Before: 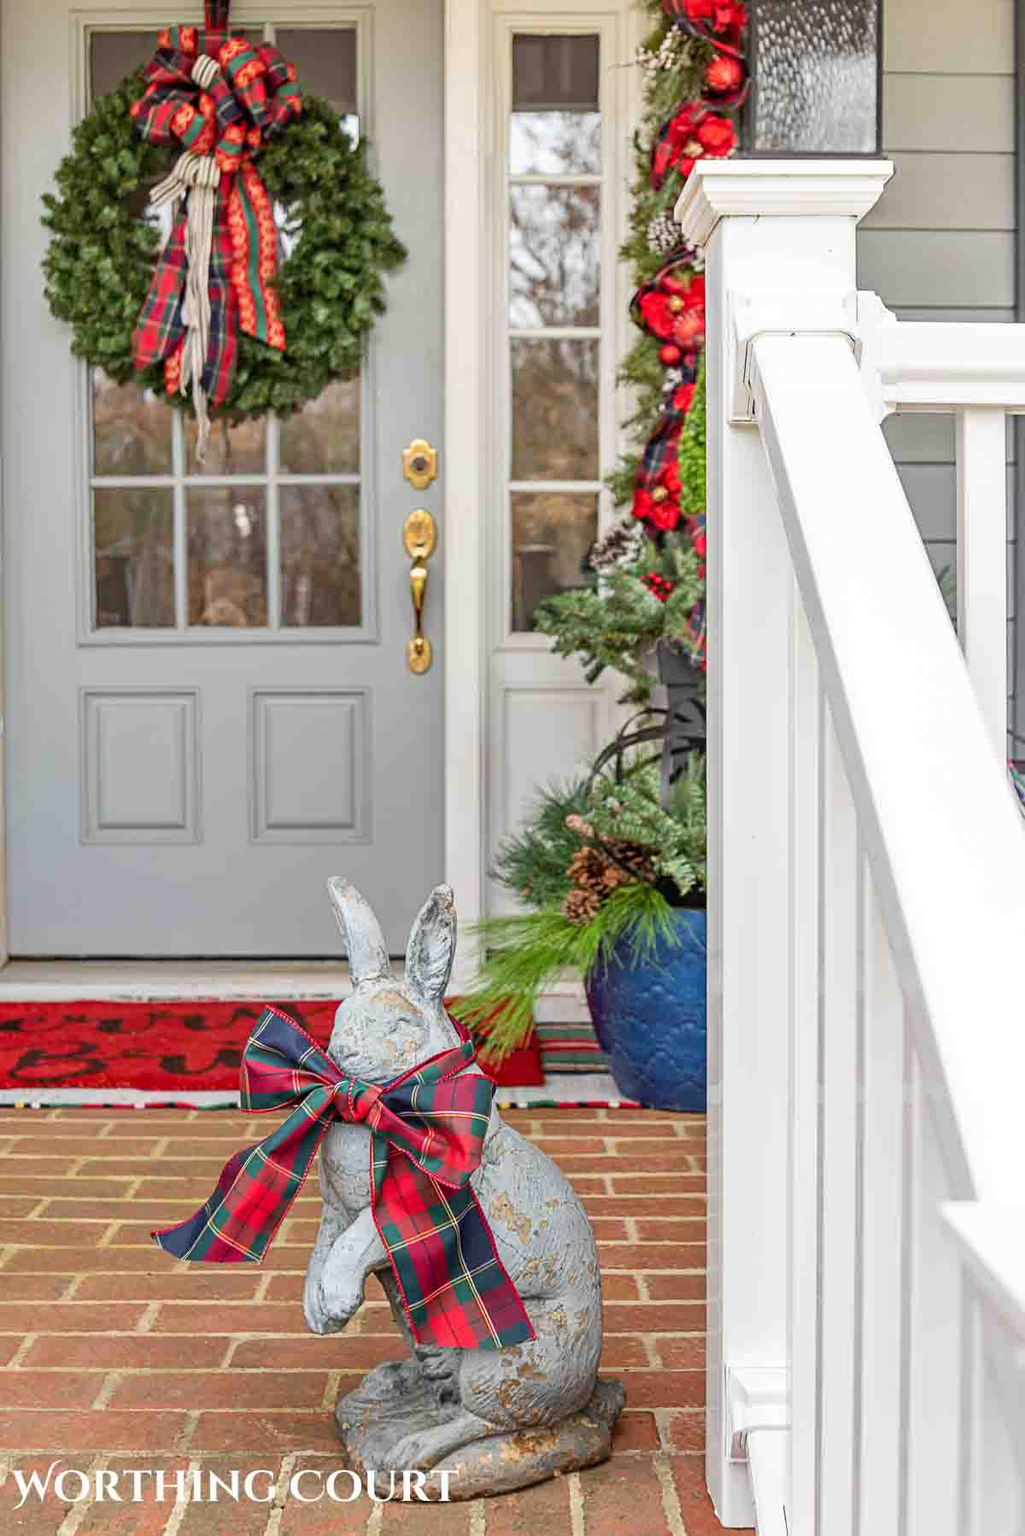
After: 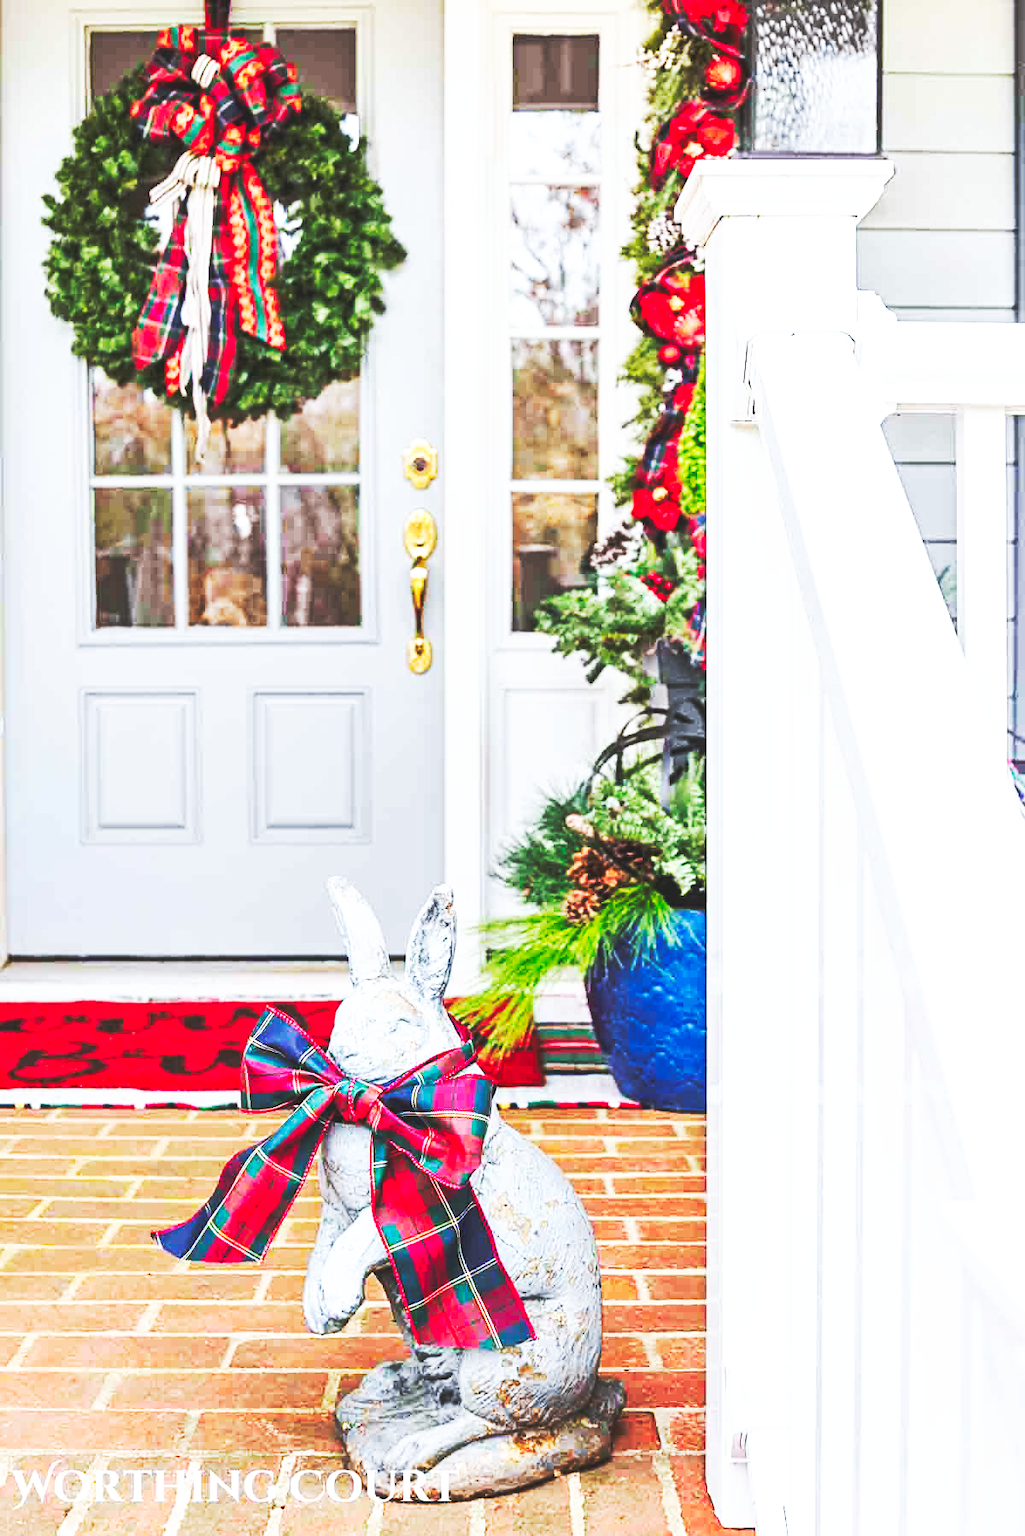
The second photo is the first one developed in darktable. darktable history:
base curve: curves: ch0 [(0, 0.015) (0.085, 0.116) (0.134, 0.298) (0.19, 0.545) (0.296, 0.764) (0.599, 0.982) (1, 1)], preserve colors none
white balance: red 0.954, blue 1.079
